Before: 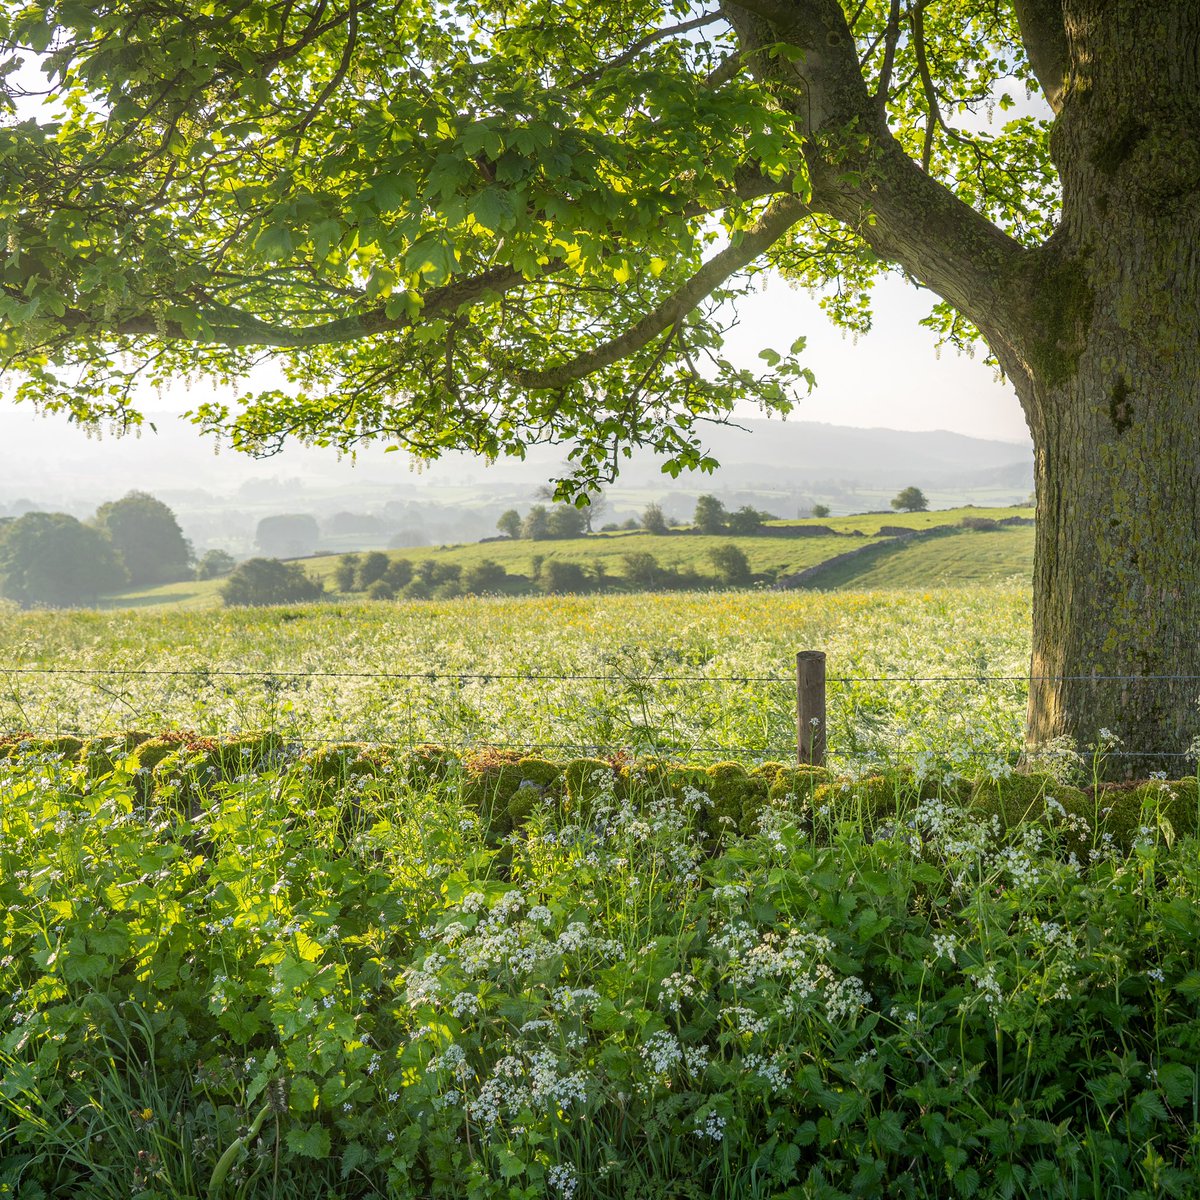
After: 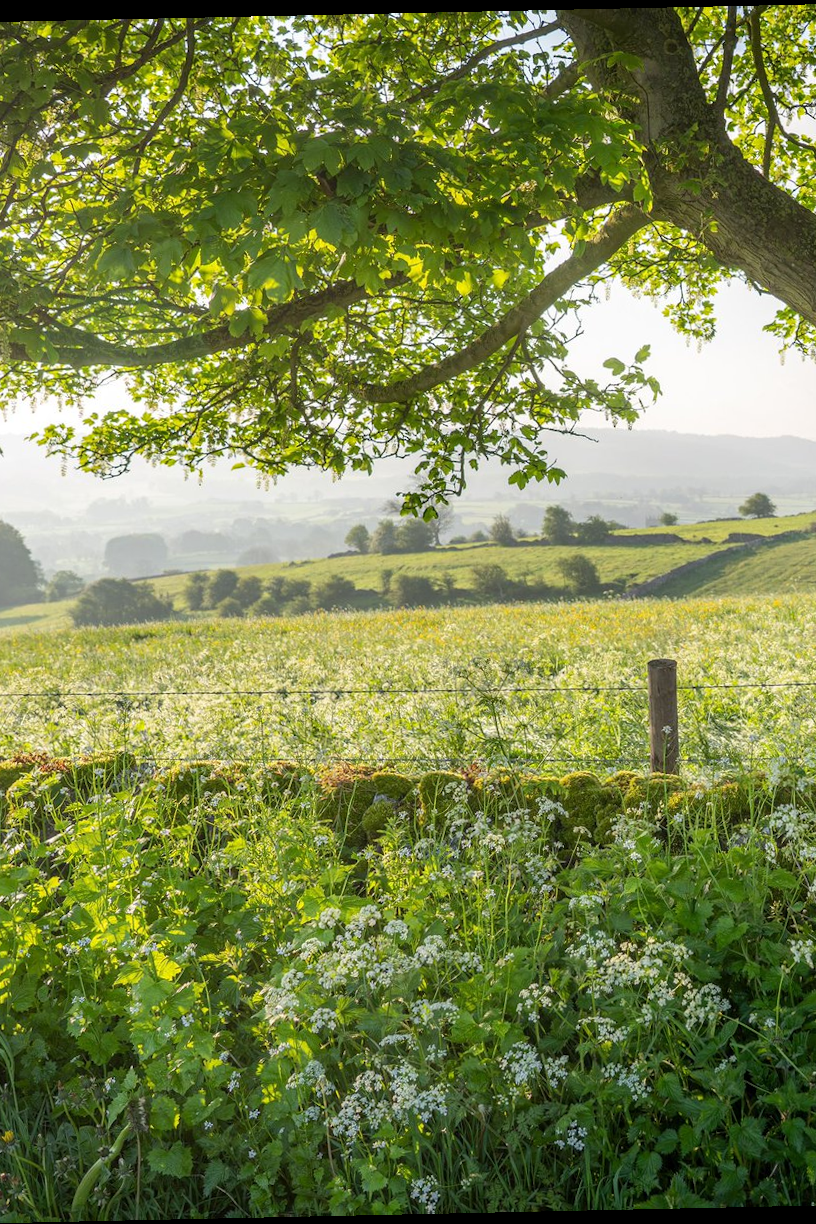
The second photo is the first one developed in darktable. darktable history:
crop and rotate: left 13.342%, right 19.991%
rotate and perspective: rotation -1.24°, automatic cropping off
